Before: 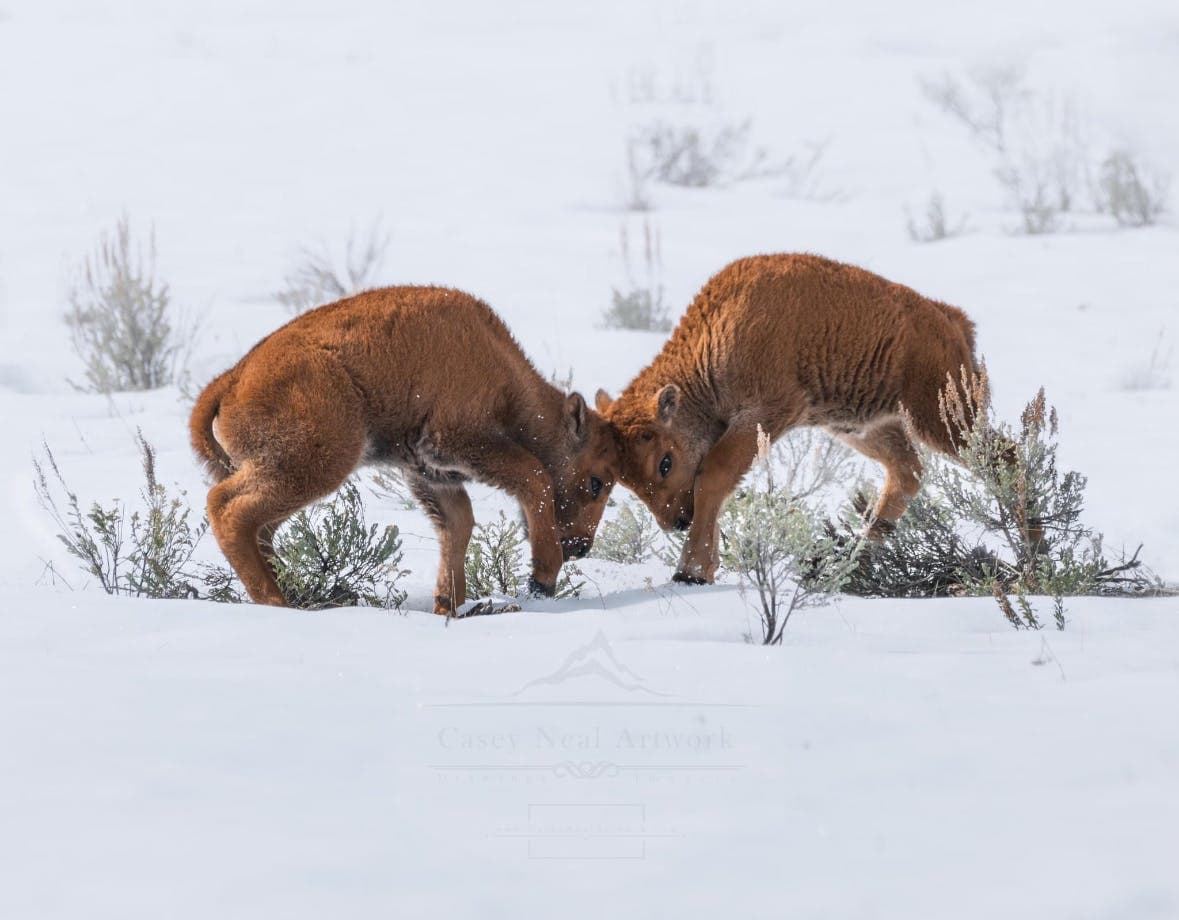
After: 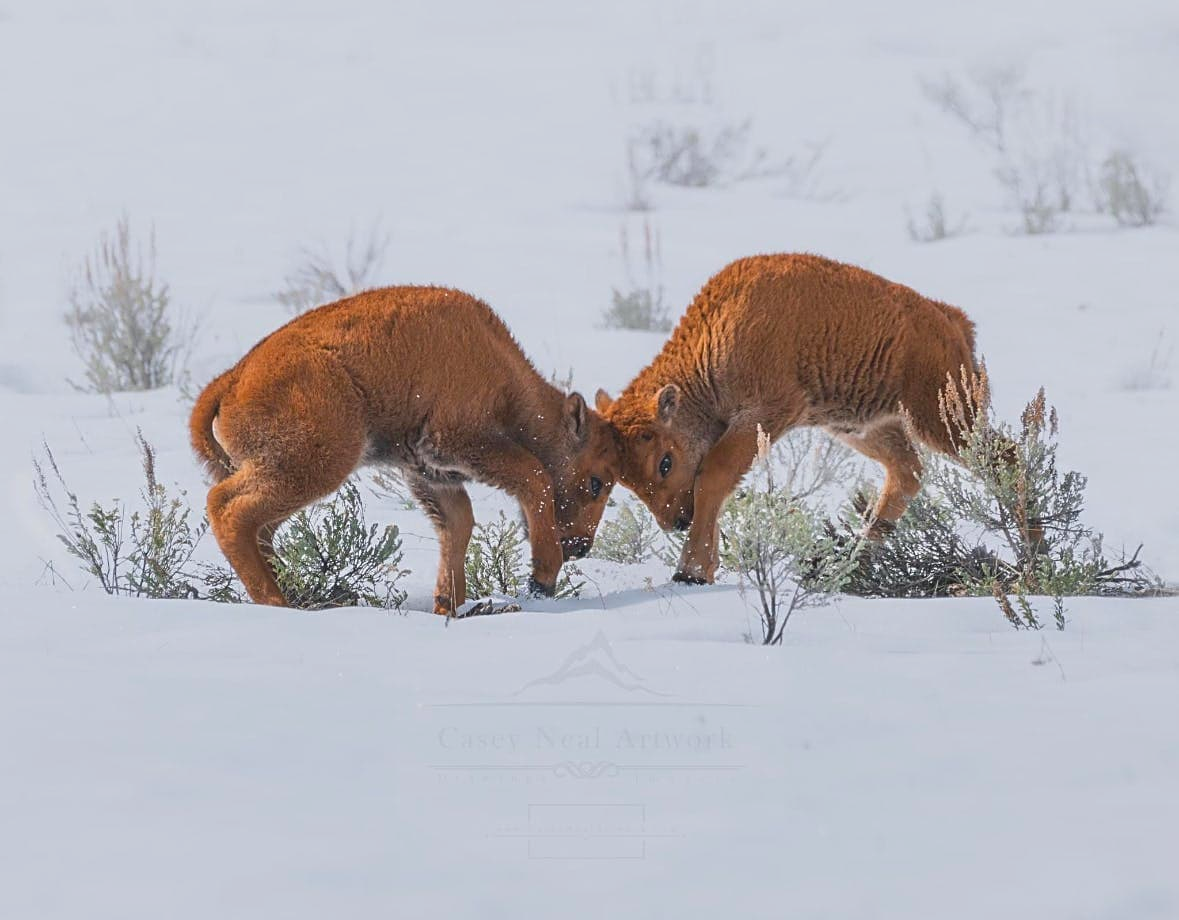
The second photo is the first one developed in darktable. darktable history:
sharpen: on, module defaults
contrast brightness saturation: contrast -0.203, saturation 0.188
